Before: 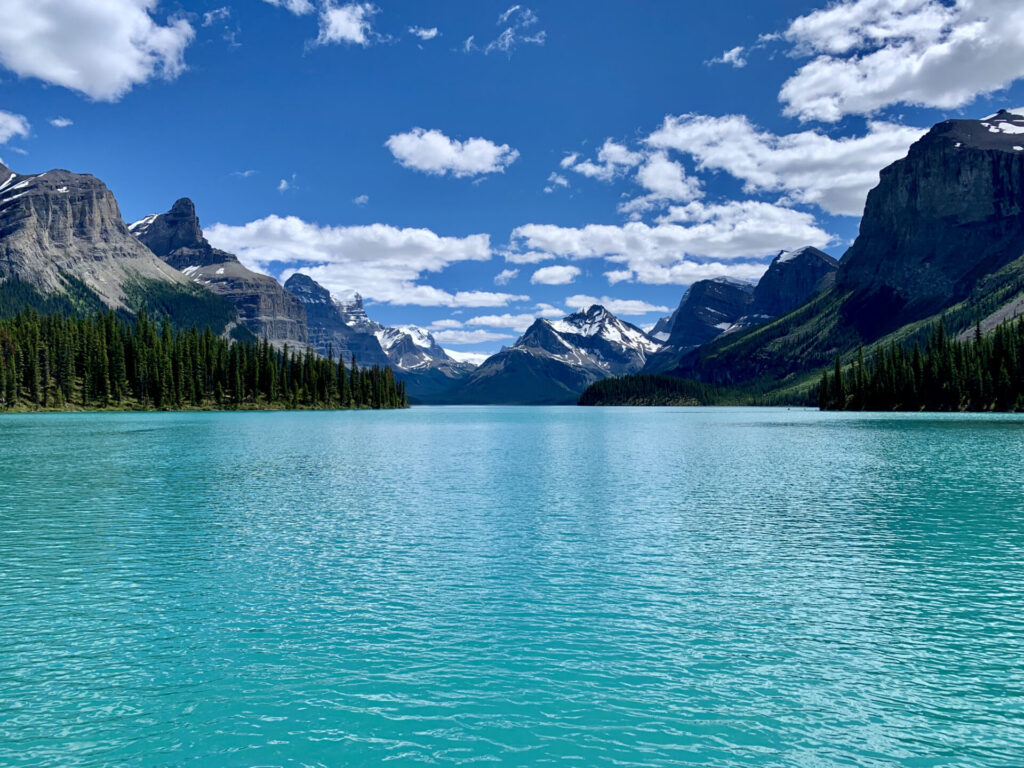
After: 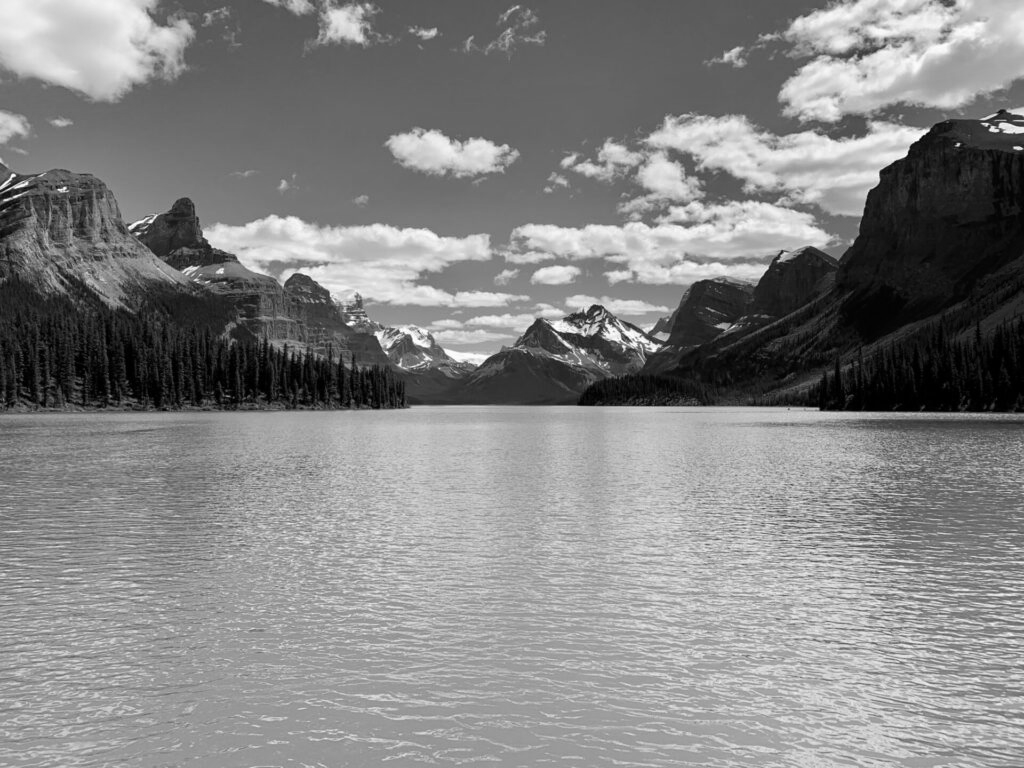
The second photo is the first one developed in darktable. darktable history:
shadows and highlights: shadows -90, highlights 90, soften with gaussian
monochrome: on, module defaults
white balance: red 1.004, blue 1.024
